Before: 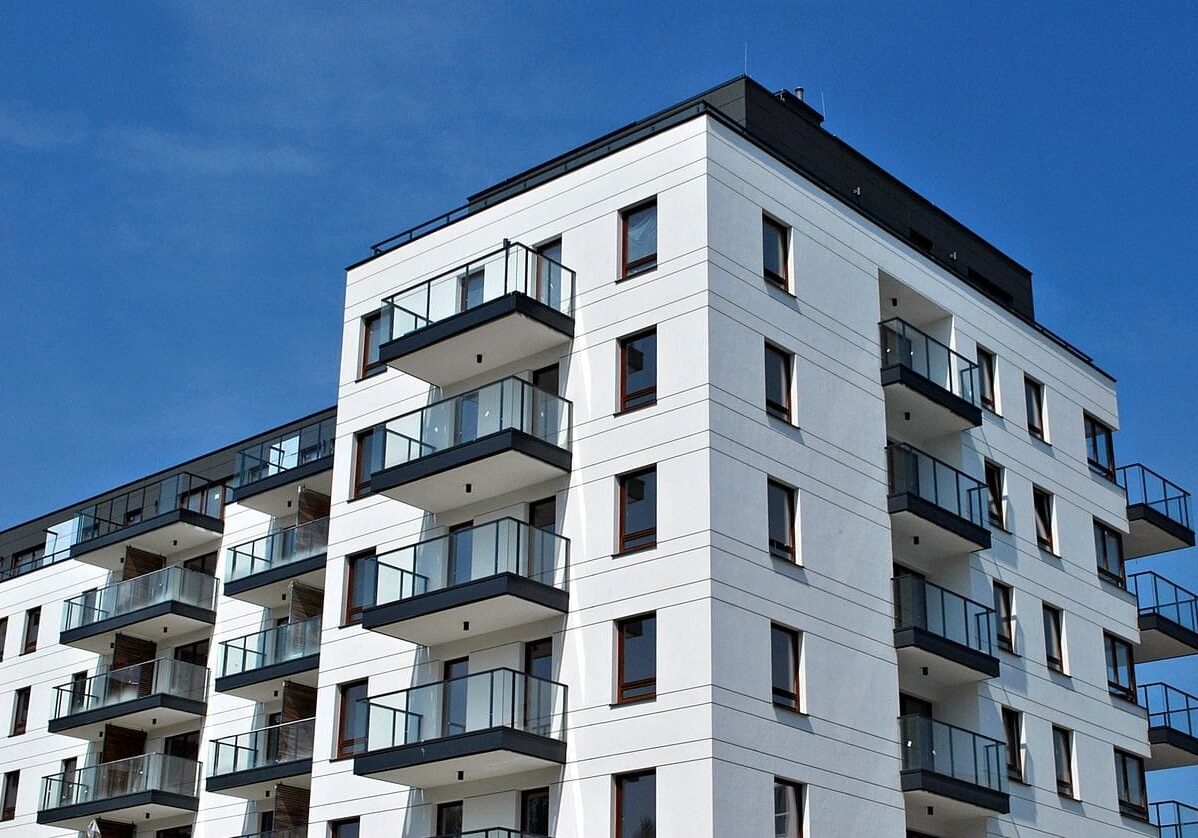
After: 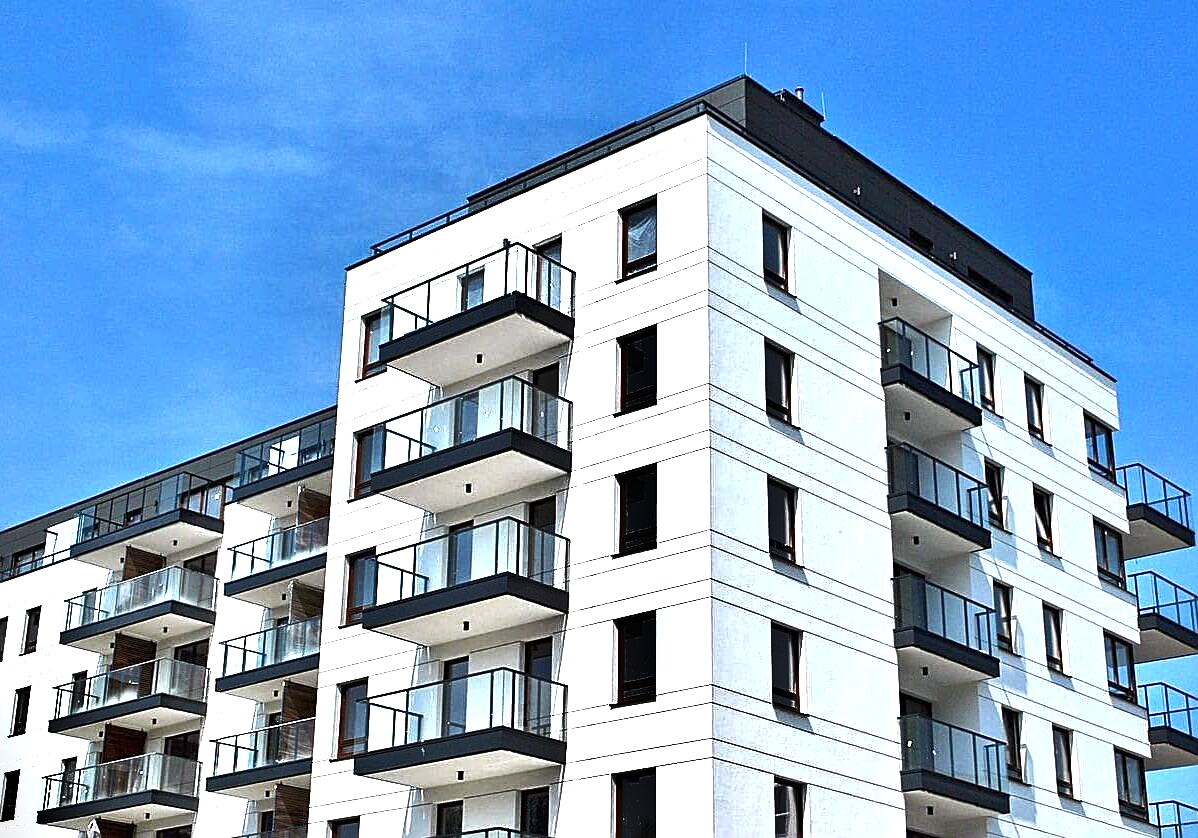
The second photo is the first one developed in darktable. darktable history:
sharpen: amount 0.498
exposure: black level correction 0, exposure 1.5 EV, compensate highlight preservation false
shadows and highlights: highlights color adjustment 0.722%, soften with gaussian
